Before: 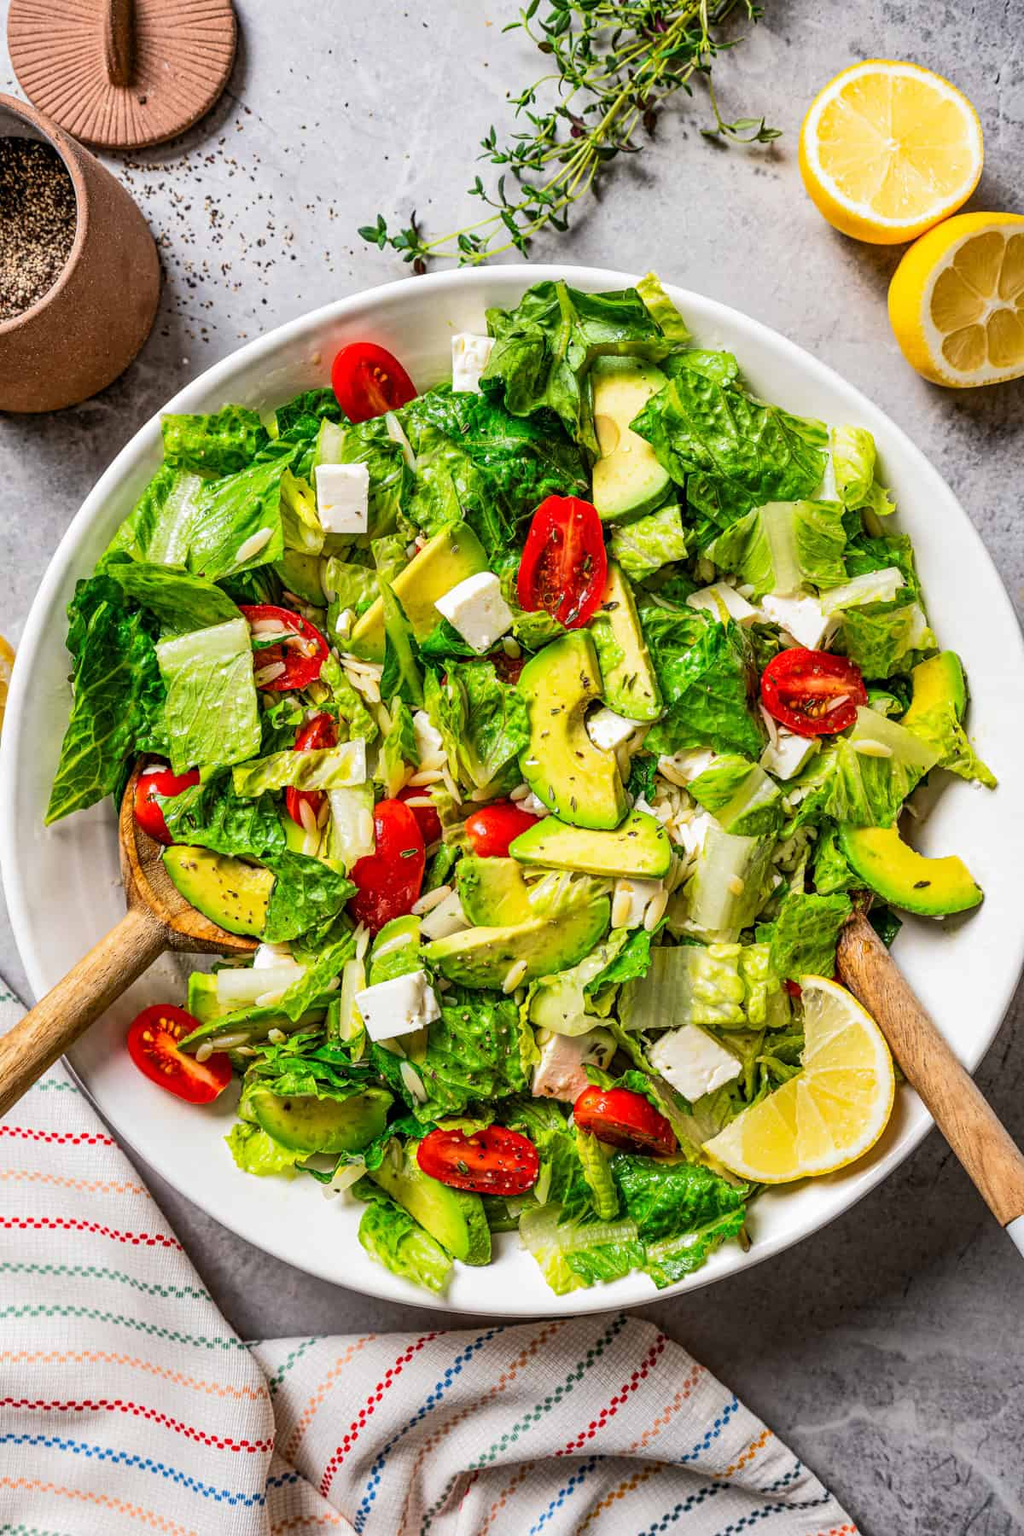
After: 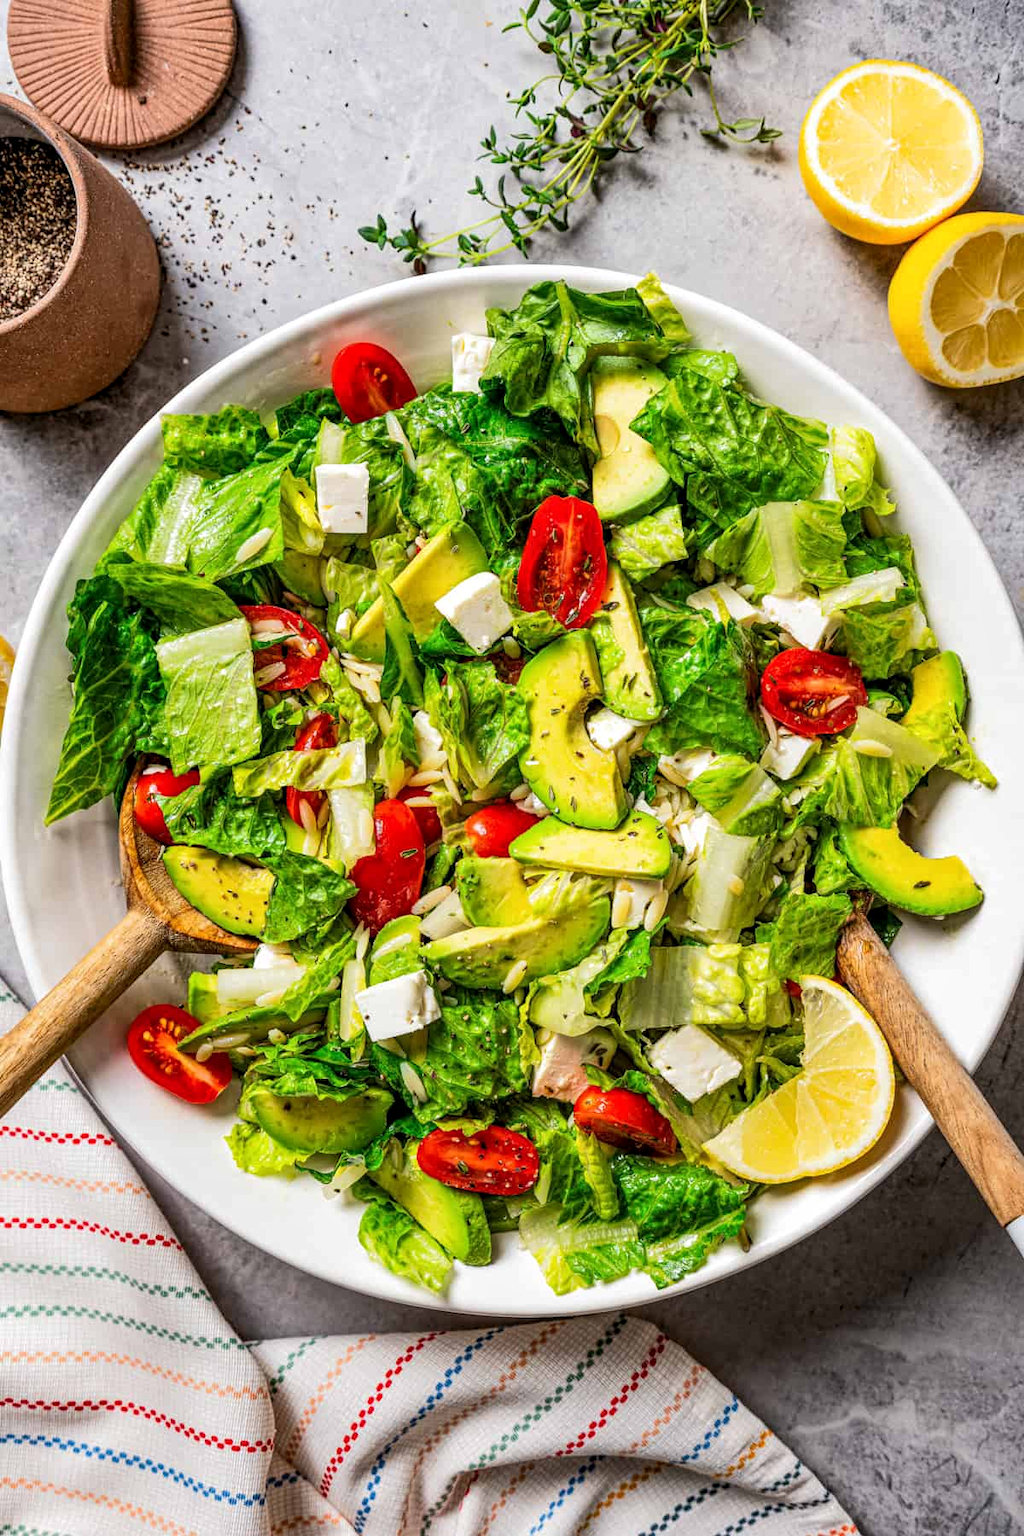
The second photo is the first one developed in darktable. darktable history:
local contrast: highlights 100%, shadows 101%, detail 120%, midtone range 0.2
